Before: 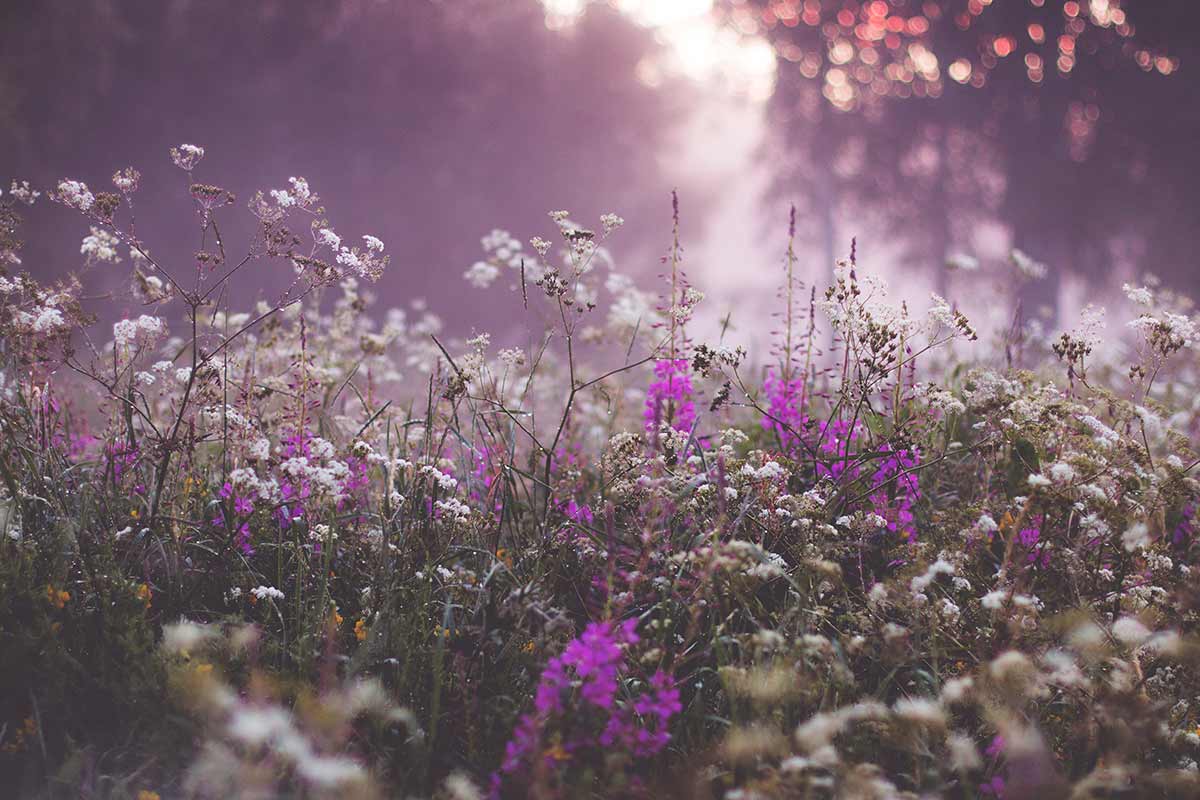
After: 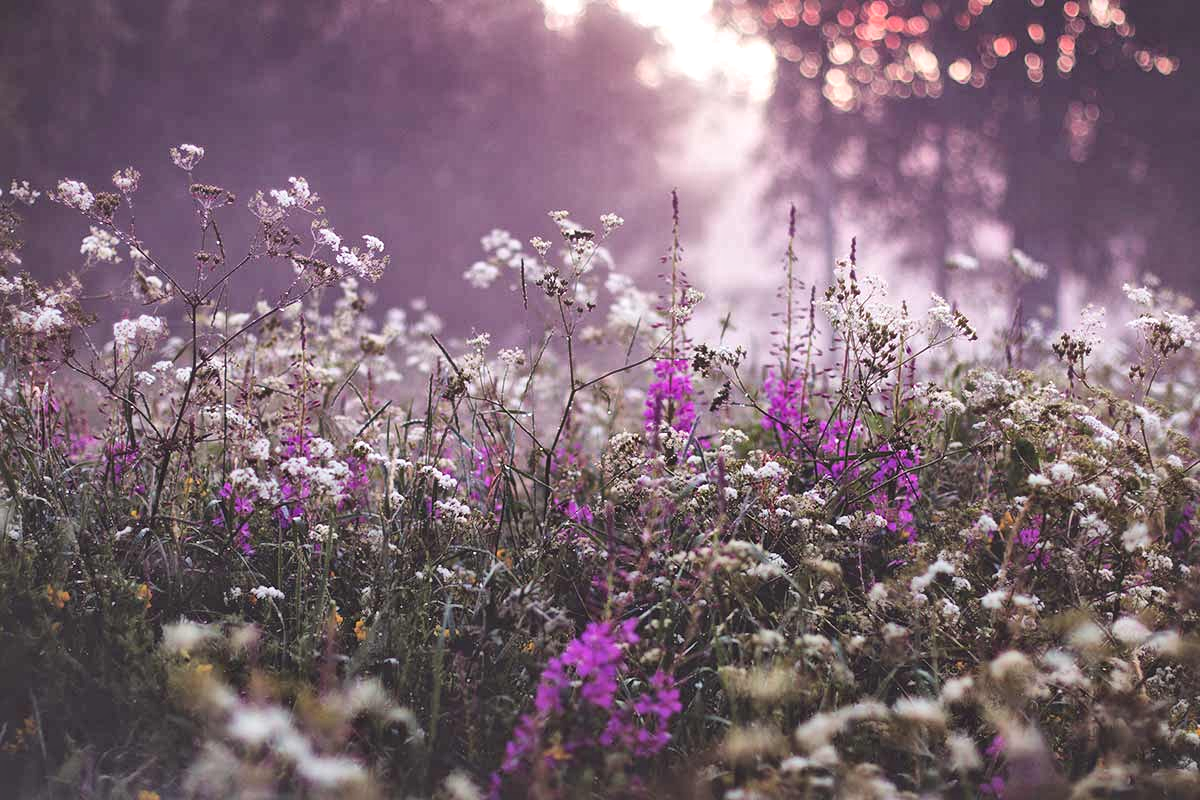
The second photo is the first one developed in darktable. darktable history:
exposure: exposure 0.078 EV, compensate highlight preservation false
local contrast: mode bilateral grid, contrast 20, coarseness 19, detail 163%, midtone range 0.2
